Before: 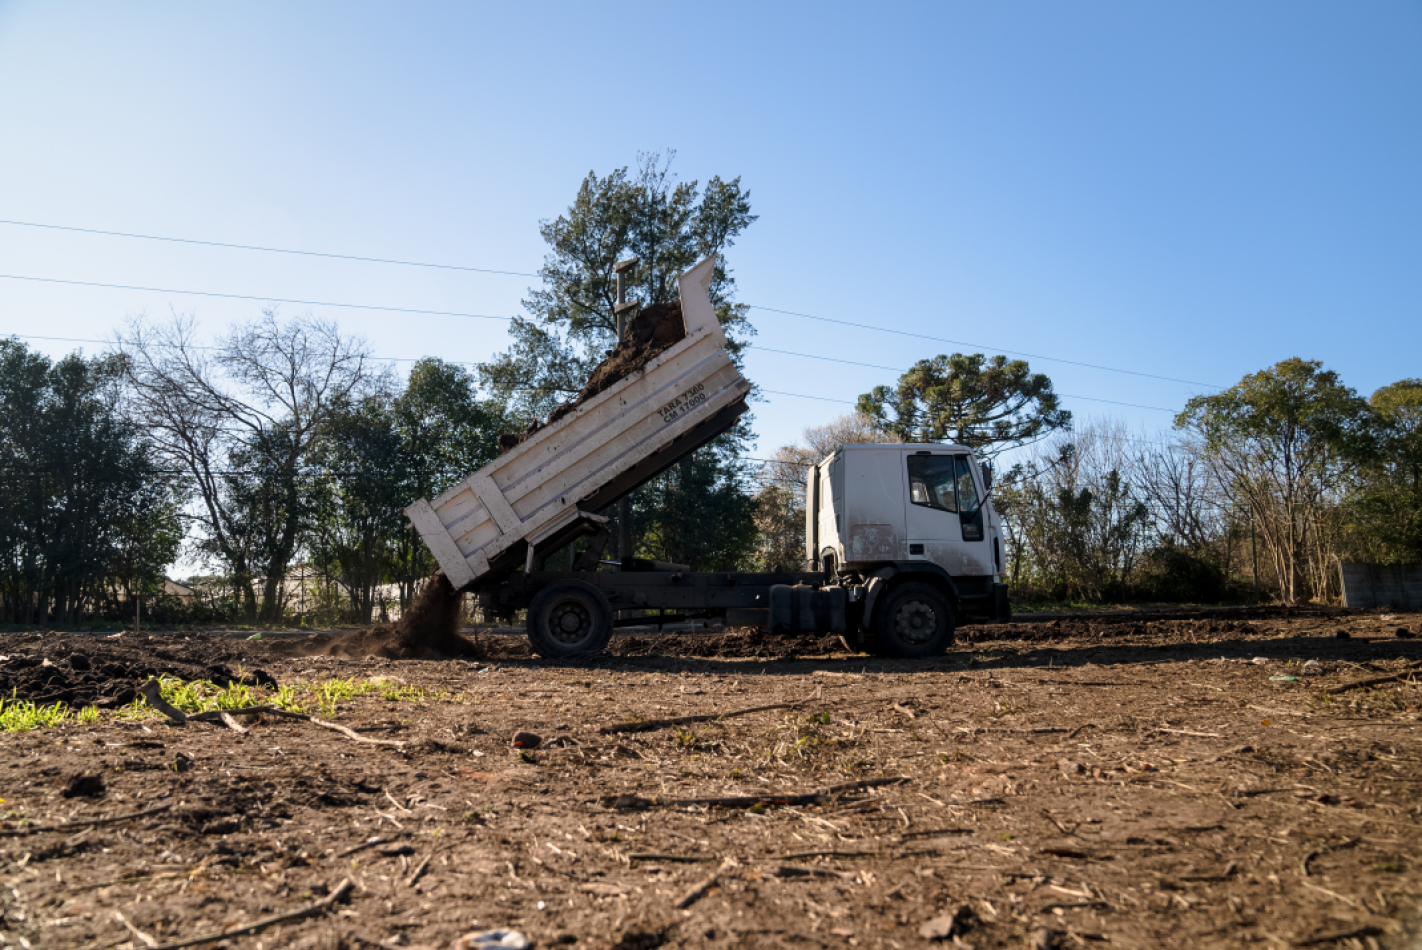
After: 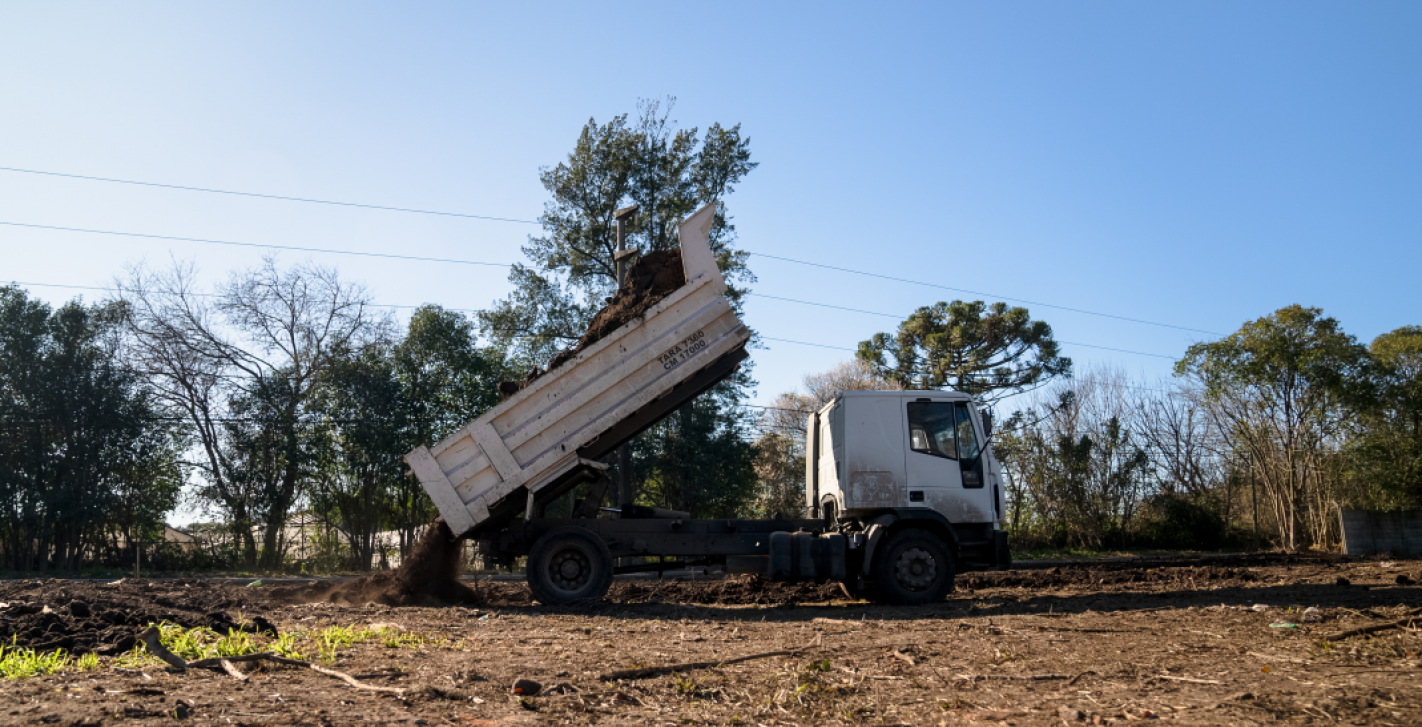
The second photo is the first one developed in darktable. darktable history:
crop: top 5.648%, bottom 17.77%
